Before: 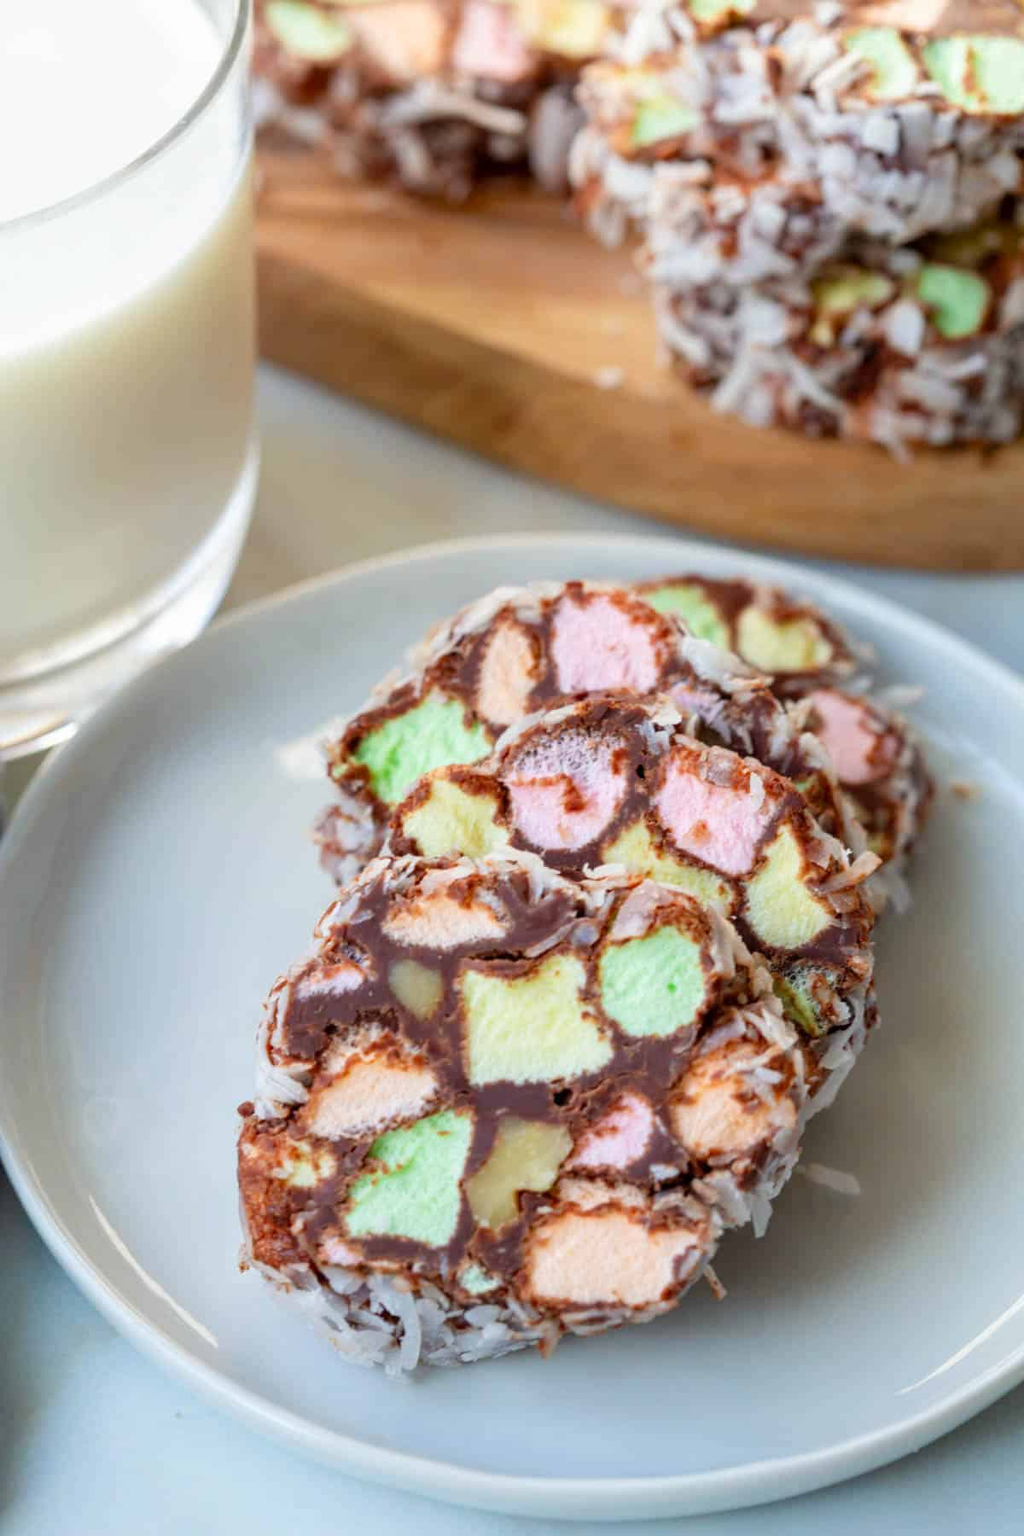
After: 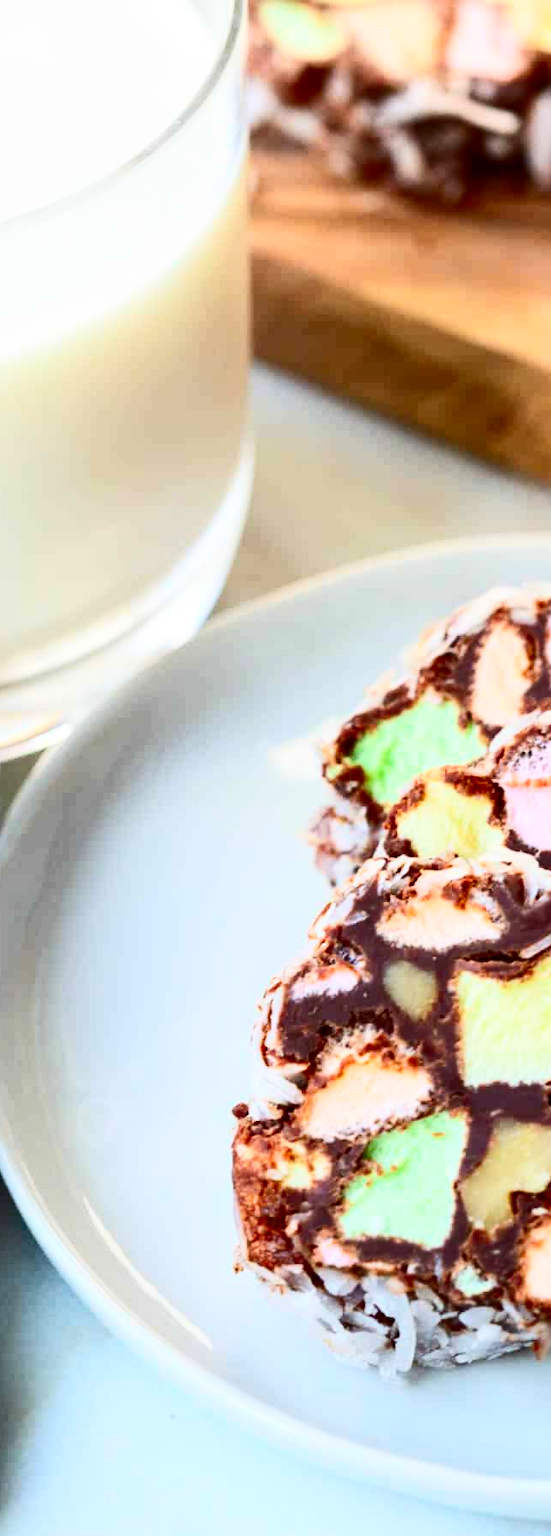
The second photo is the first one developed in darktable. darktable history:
contrast brightness saturation: contrast 0.4, brightness 0.05, saturation 0.25
tone equalizer: on, module defaults
crop: left 0.587%, right 45.588%, bottom 0.086%
